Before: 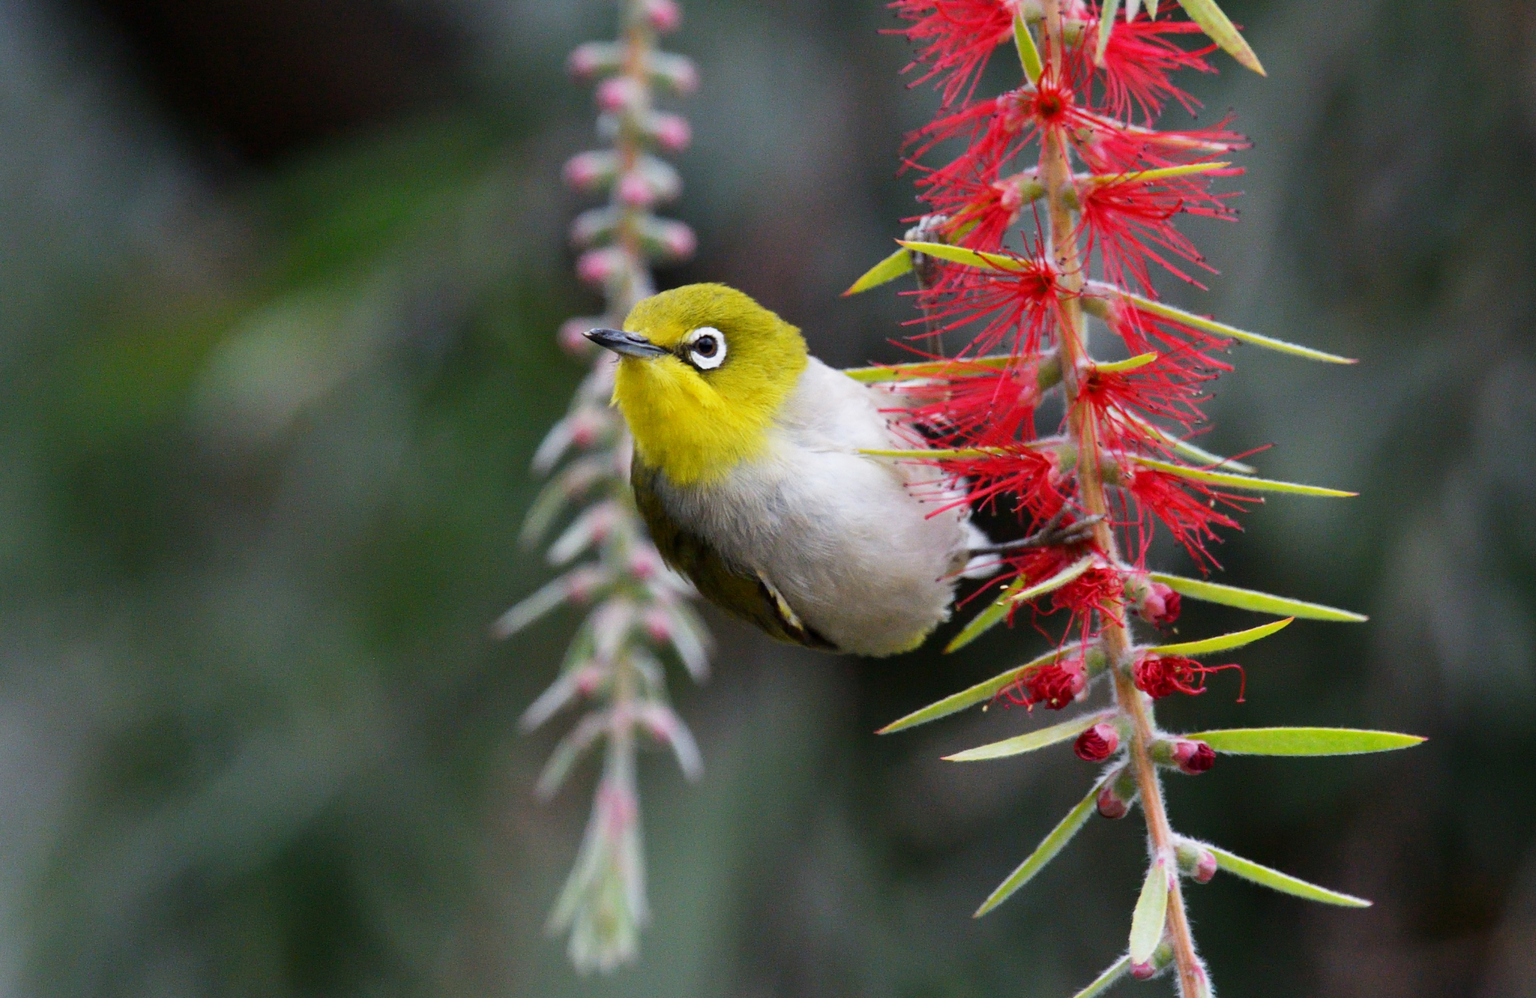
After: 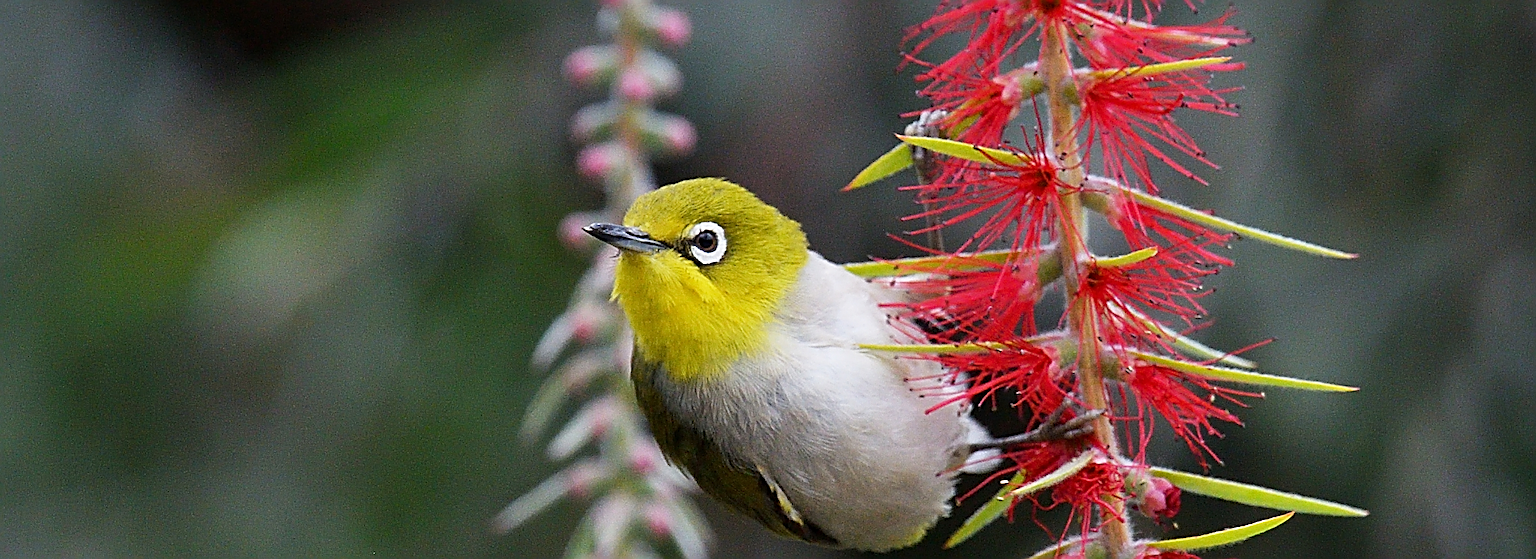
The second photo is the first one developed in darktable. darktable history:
sharpen: radius 3.158, amount 1.731
crop and rotate: top 10.605%, bottom 33.274%
